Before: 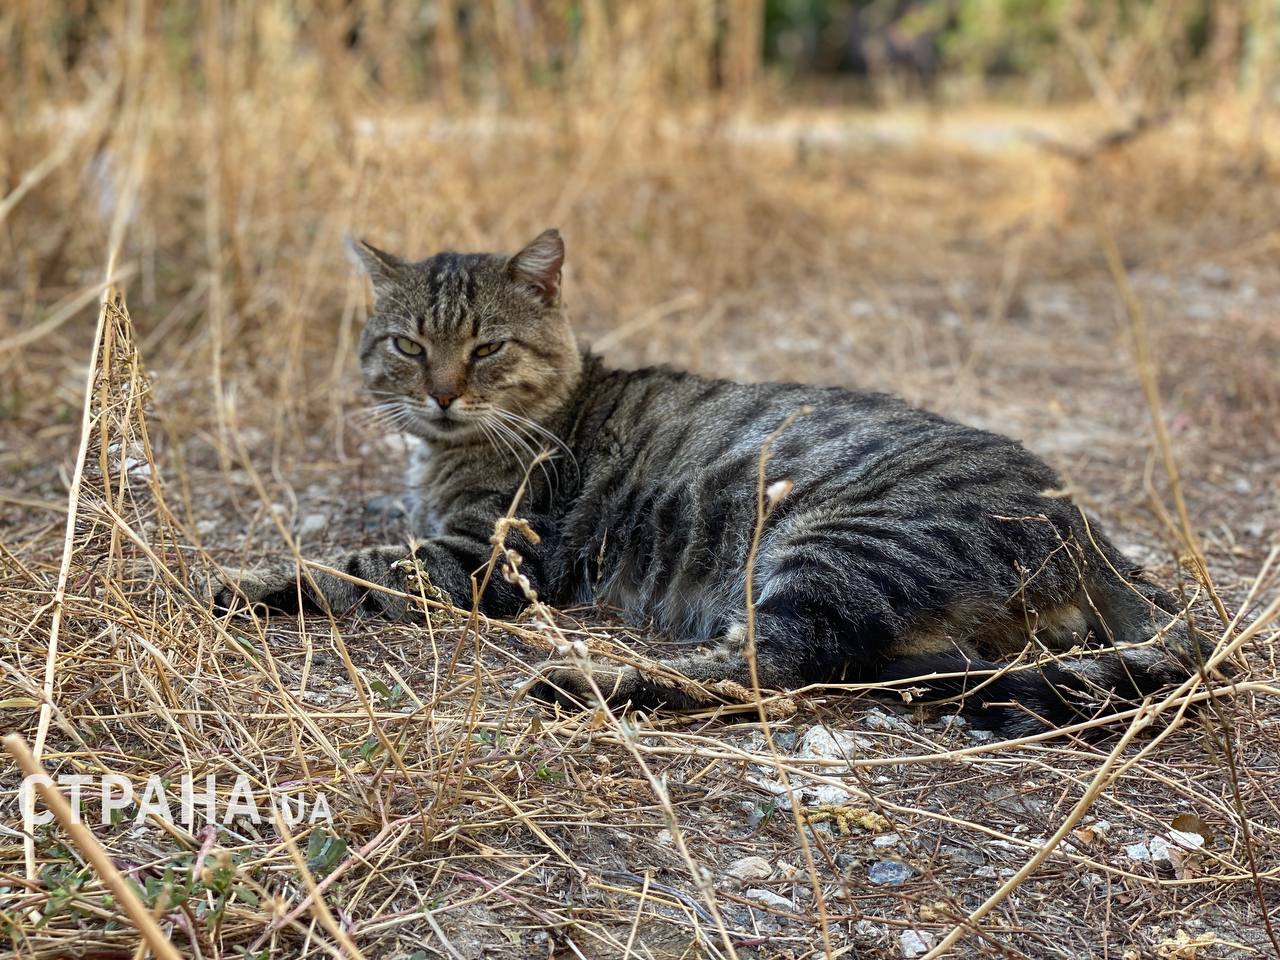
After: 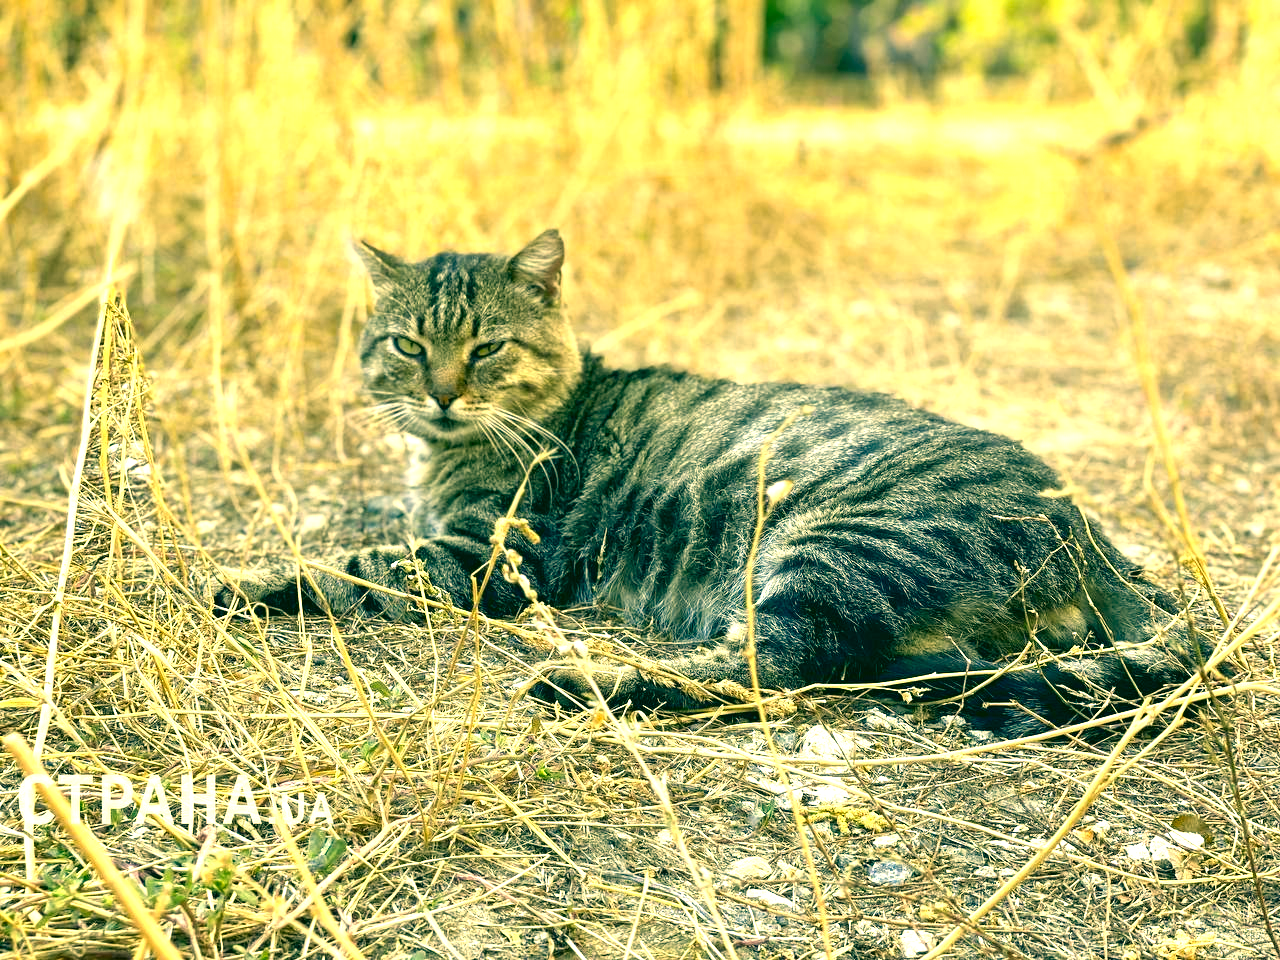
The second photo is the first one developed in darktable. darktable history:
exposure: black level correction 0.001, exposure 1.398 EV, compensate highlight preservation false
color correction: highlights a* 2.01, highlights b* 34.52, shadows a* -36.7, shadows b* -5.3
